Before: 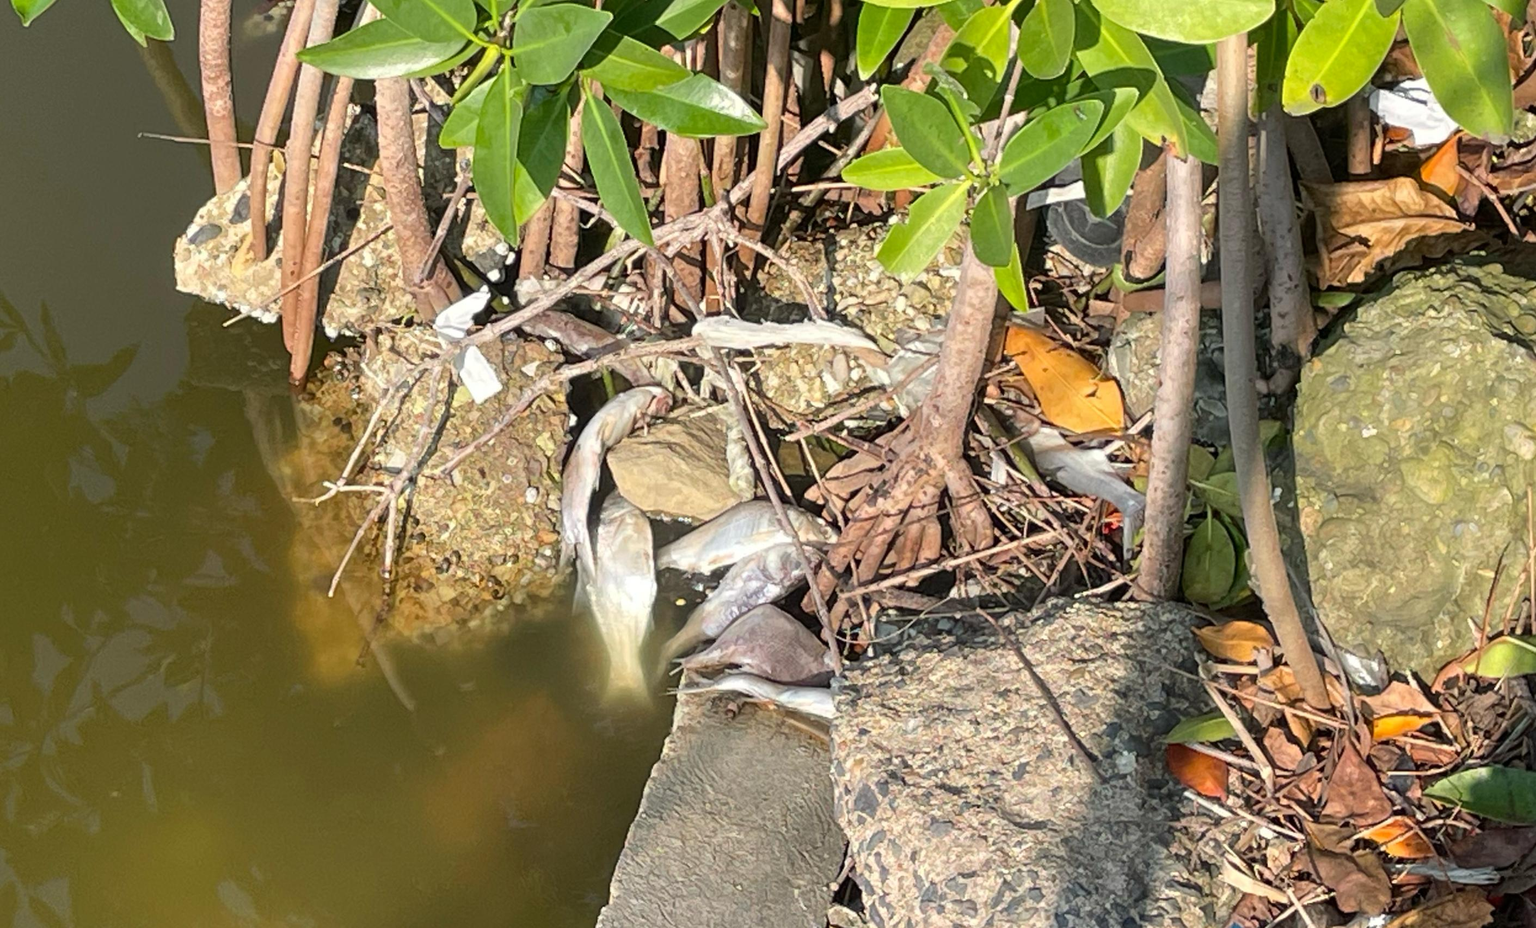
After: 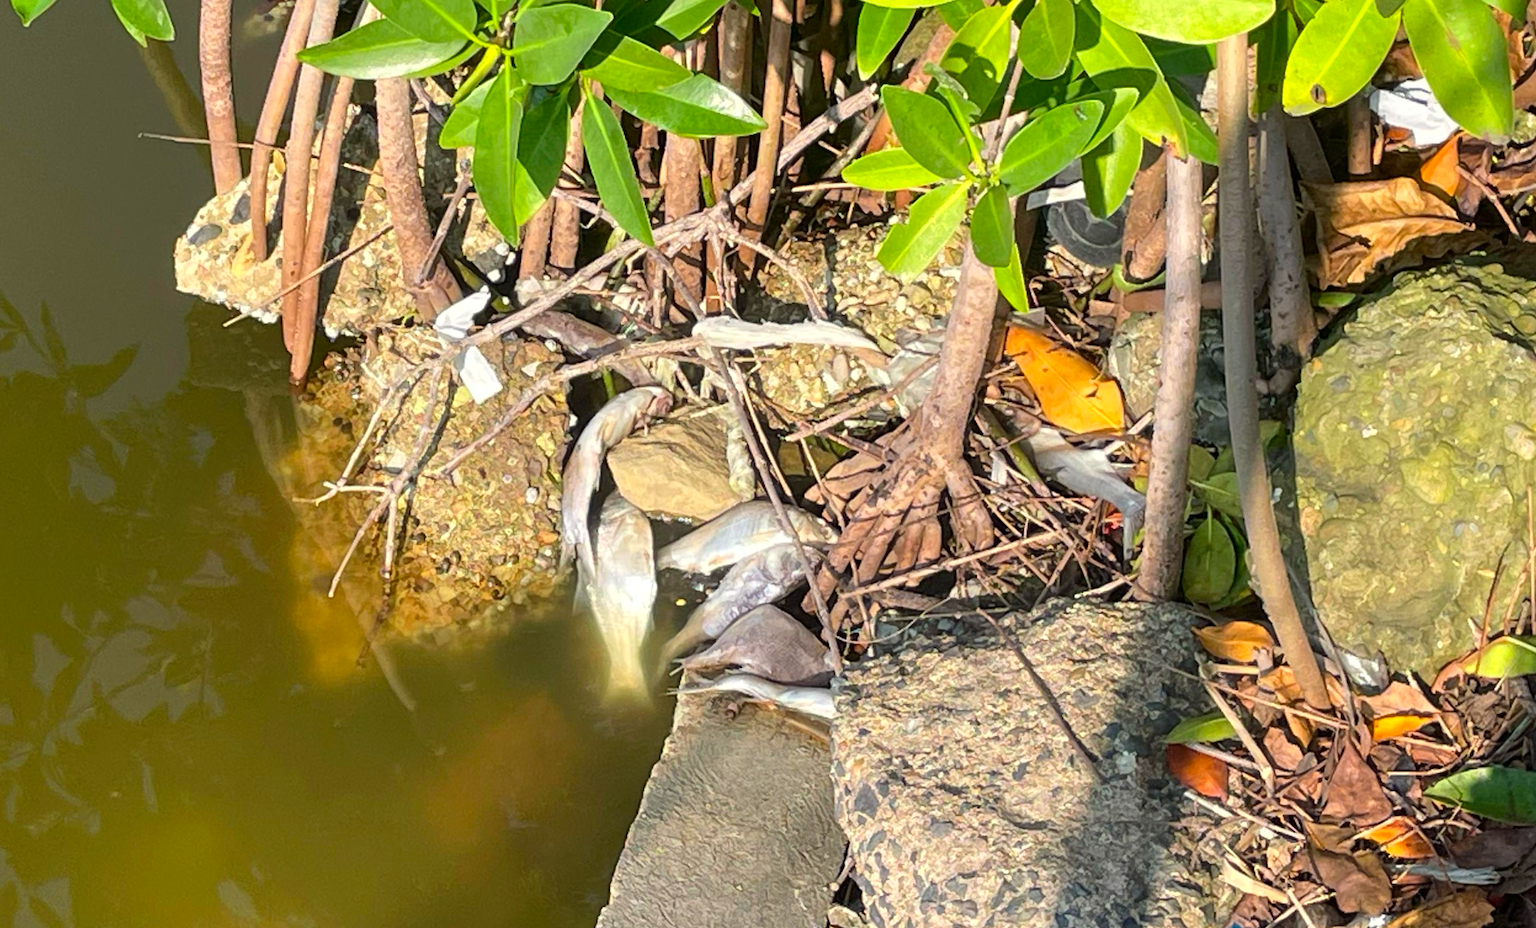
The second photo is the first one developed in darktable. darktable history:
color zones: curves: ch0 [(0, 0.352) (0.143, 0.407) (0.286, 0.386) (0.429, 0.431) (0.571, 0.829) (0.714, 0.853) (0.857, 0.833) (1, 0.352)]; ch1 [(0, 0.604) (0.072, 0.726) (0.096, 0.608) (0.205, 0.007) (0.571, -0.006) (0.839, -0.013) (0.857, -0.012) (1, 0.604)], mix -133.36%
